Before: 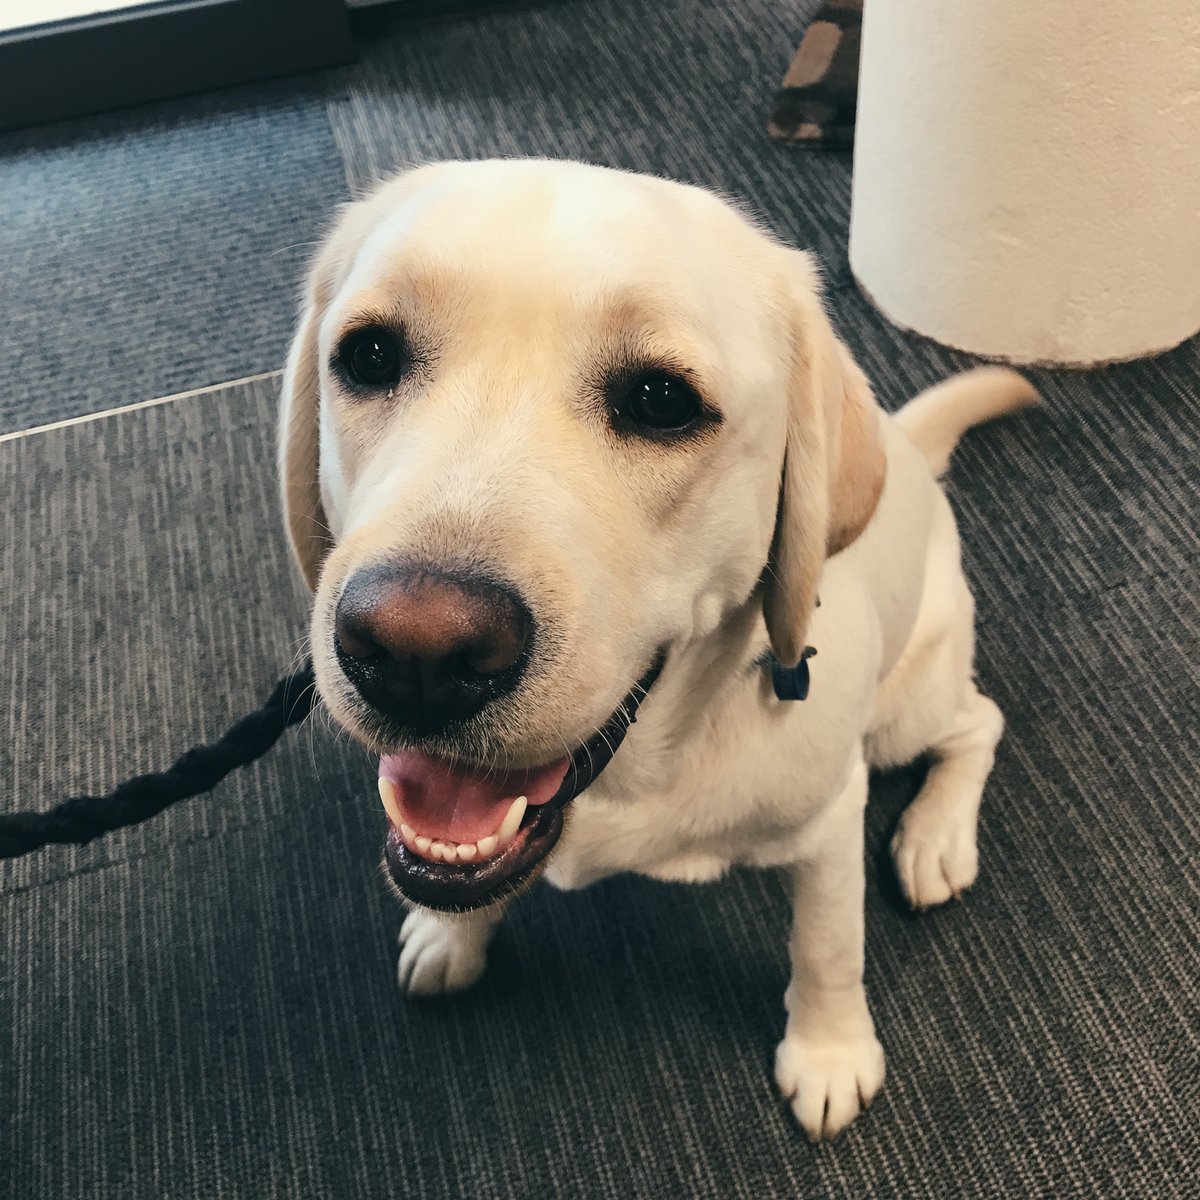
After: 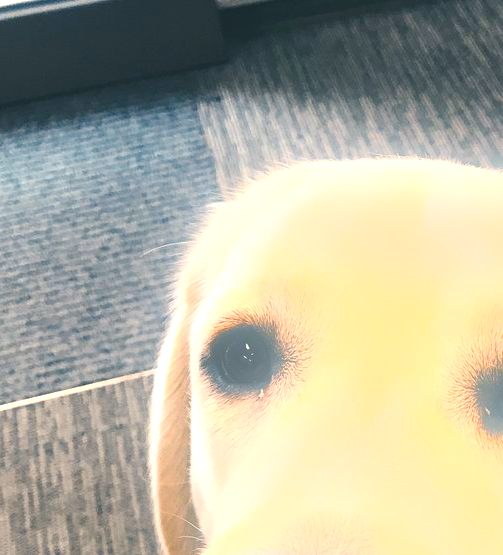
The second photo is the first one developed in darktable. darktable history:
exposure: exposure 1 EV, compensate highlight preservation false
crop and rotate: left 10.817%, top 0.062%, right 47.194%, bottom 53.626%
color balance rgb: shadows lift › chroma 2%, shadows lift › hue 247.2°, power › chroma 0.3%, power › hue 25.2°, highlights gain › chroma 3%, highlights gain › hue 60°, global offset › luminance 0.75%, perceptual saturation grading › global saturation 20%, perceptual saturation grading › highlights -20%, perceptual saturation grading › shadows 30%, global vibrance 20%
bloom: size 9%, threshold 100%, strength 7%
